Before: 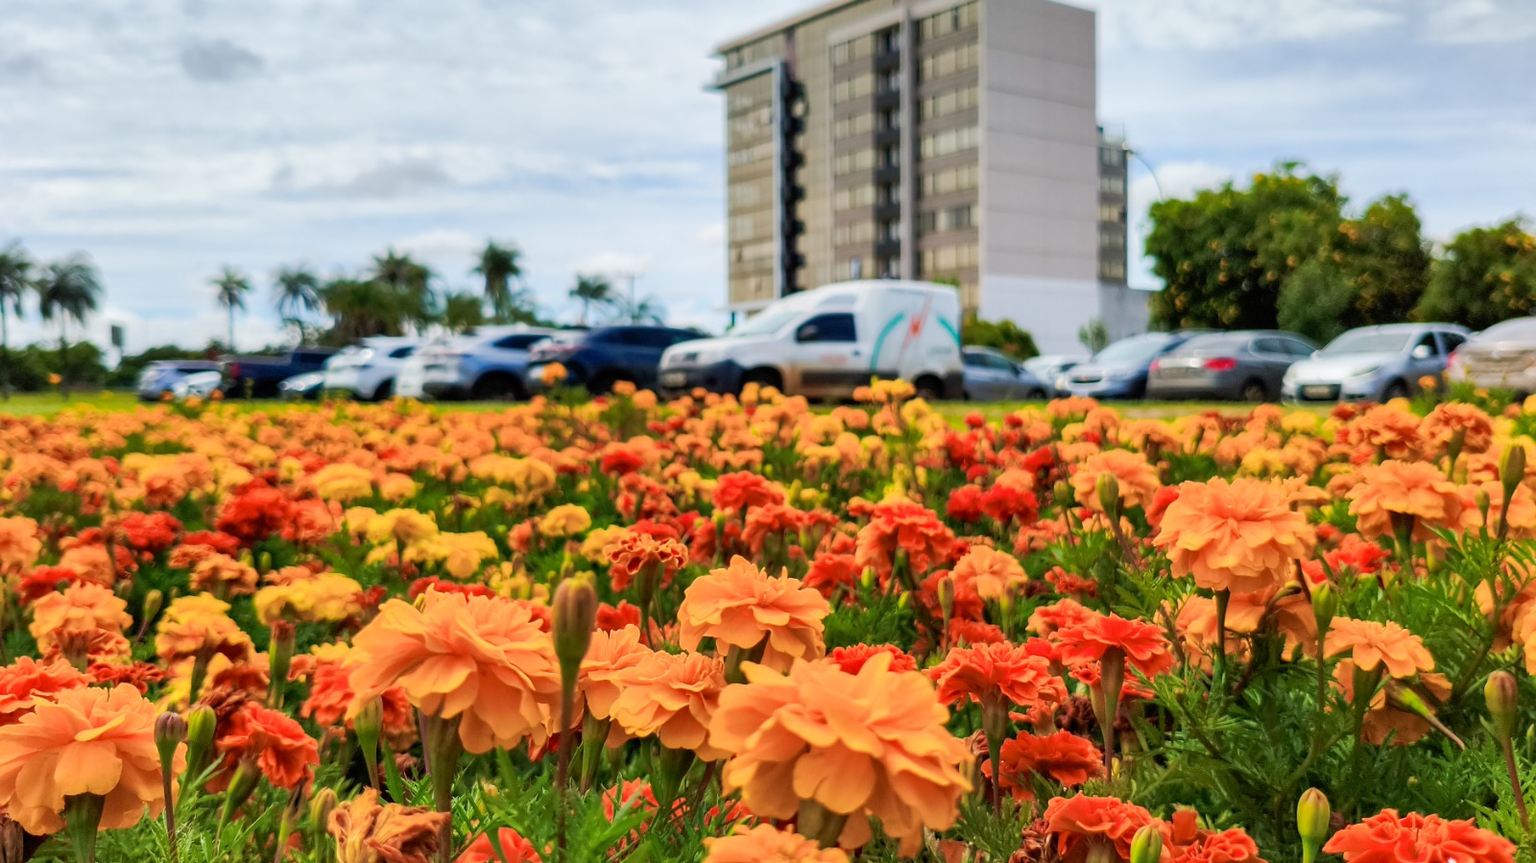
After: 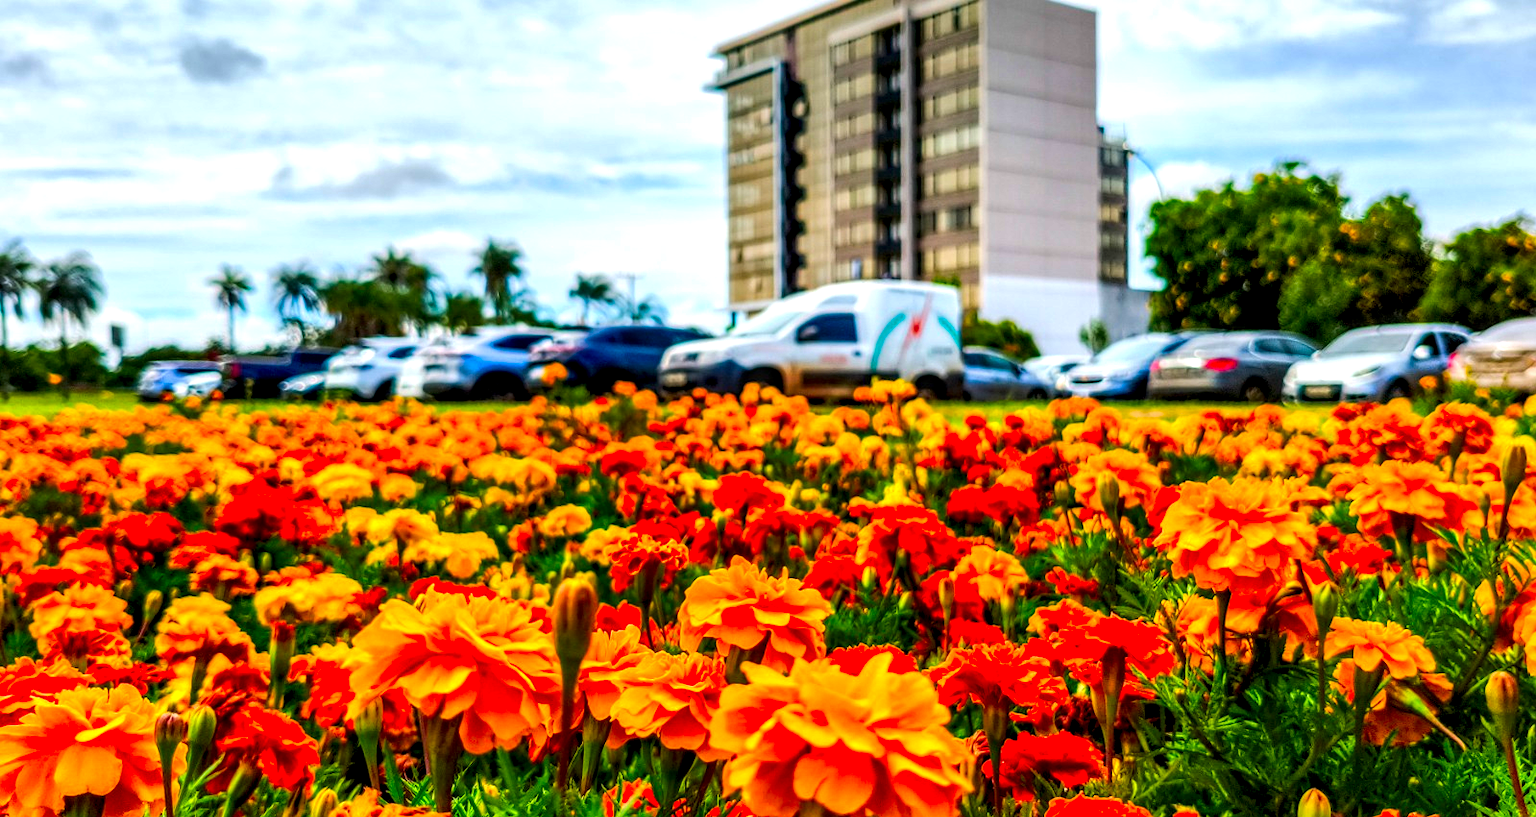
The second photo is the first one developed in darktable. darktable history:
color correction: highlights b* -0.002, saturation 1.84
crop and rotate: top 0.01%, bottom 5.251%
tone equalizer: -8 EV -0.391 EV, -7 EV -0.419 EV, -6 EV -0.328 EV, -5 EV -0.218 EV, -3 EV 0.238 EV, -2 EV 0.323 EV, -1 EV 0.411 EV, +0 EV 0.431 EV, edges refinement/feathering 500, mask exposure compensation -1.57 EV, preserve details no
local contrast: highlights 0%, shadows 6%, detail 181%
